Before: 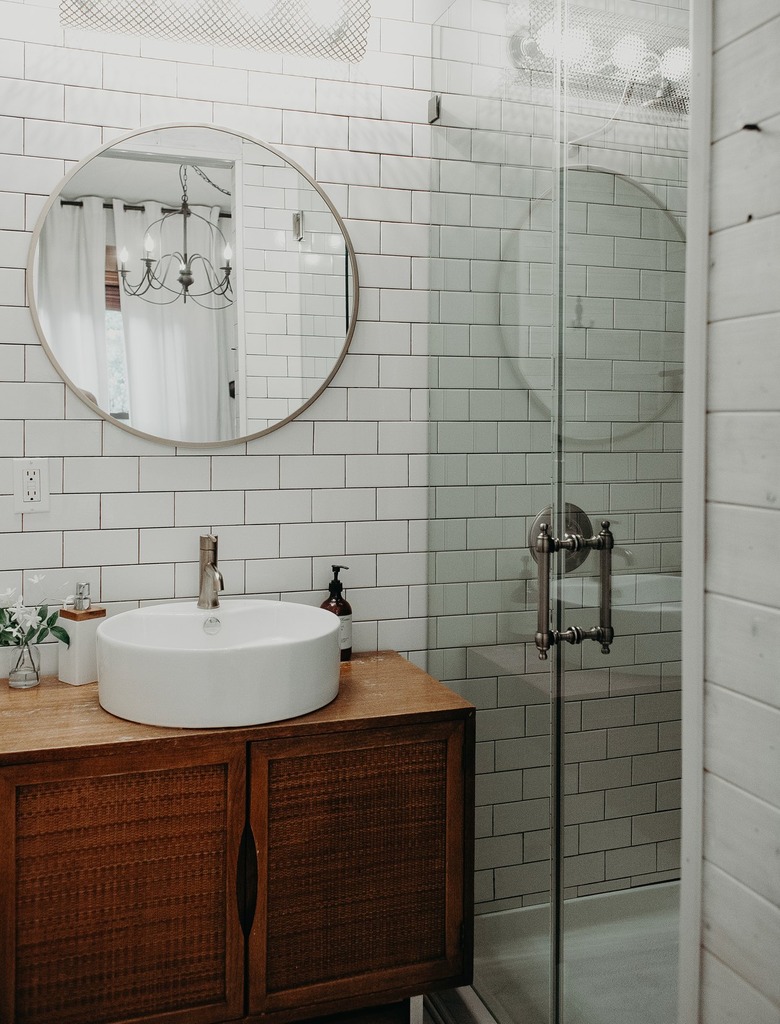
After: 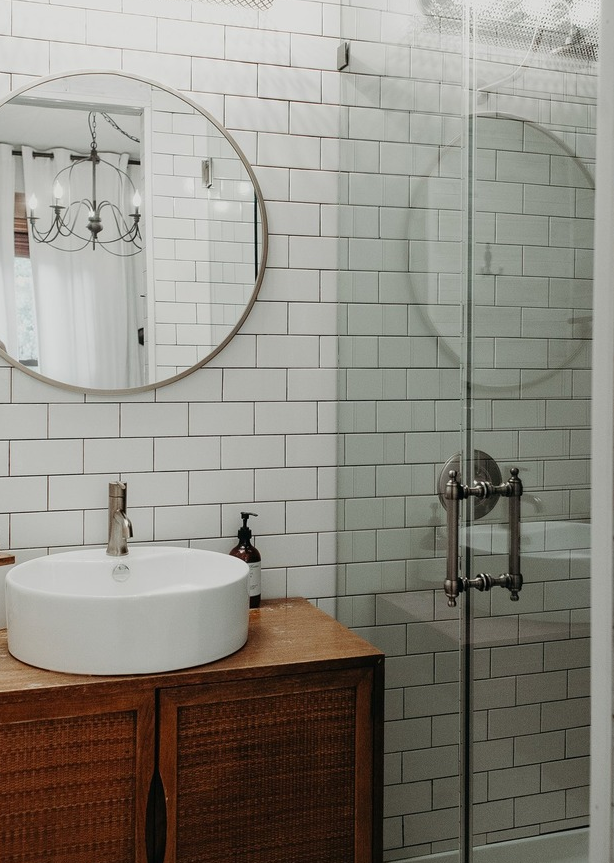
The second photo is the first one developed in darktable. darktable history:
crop: left 11.678%, top 5.187%, right 9.582%, bottom 10.468%
